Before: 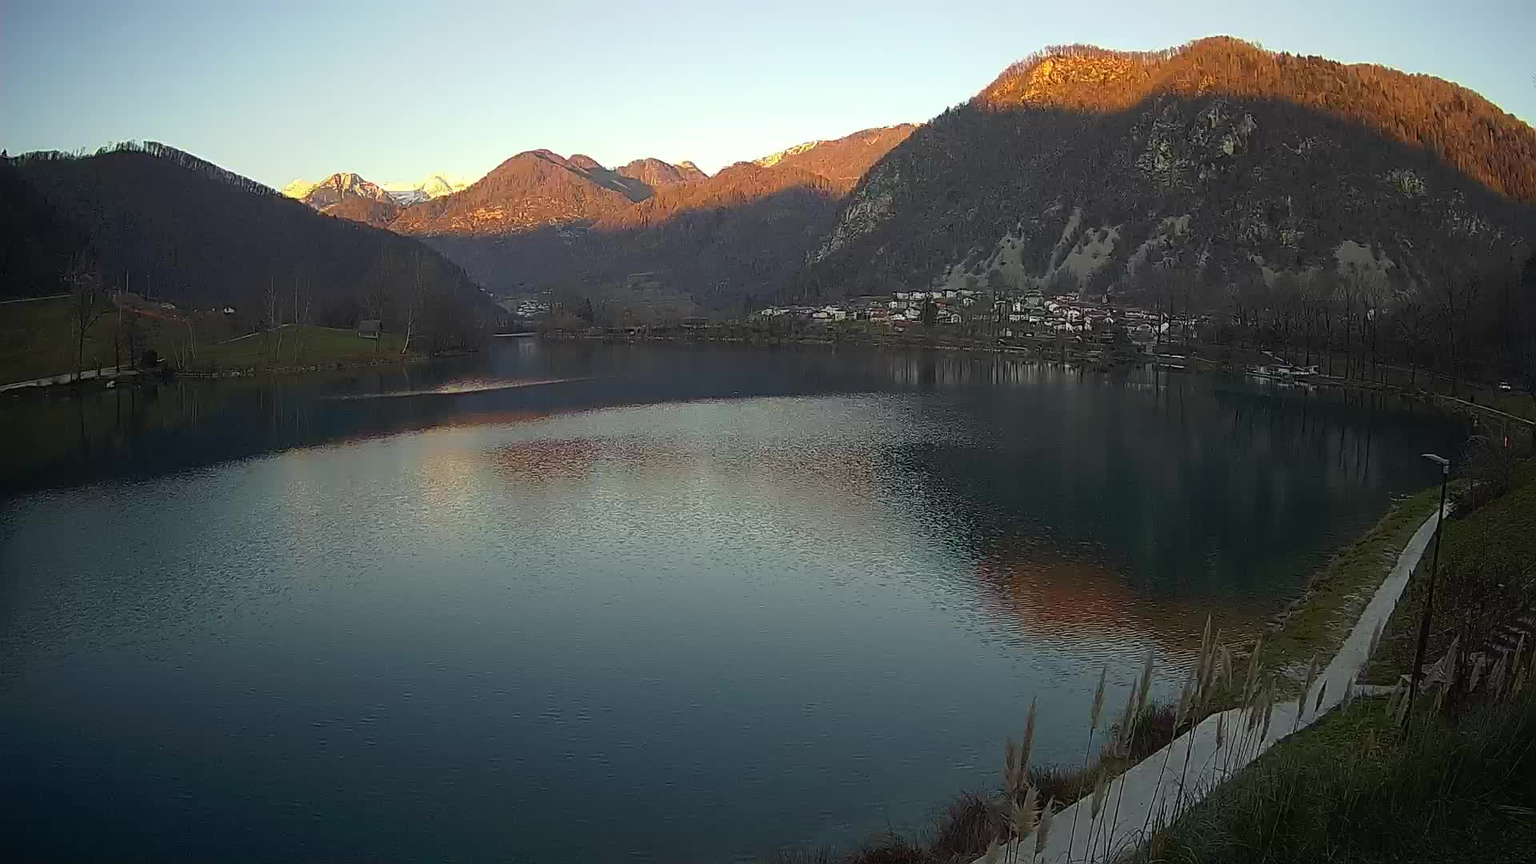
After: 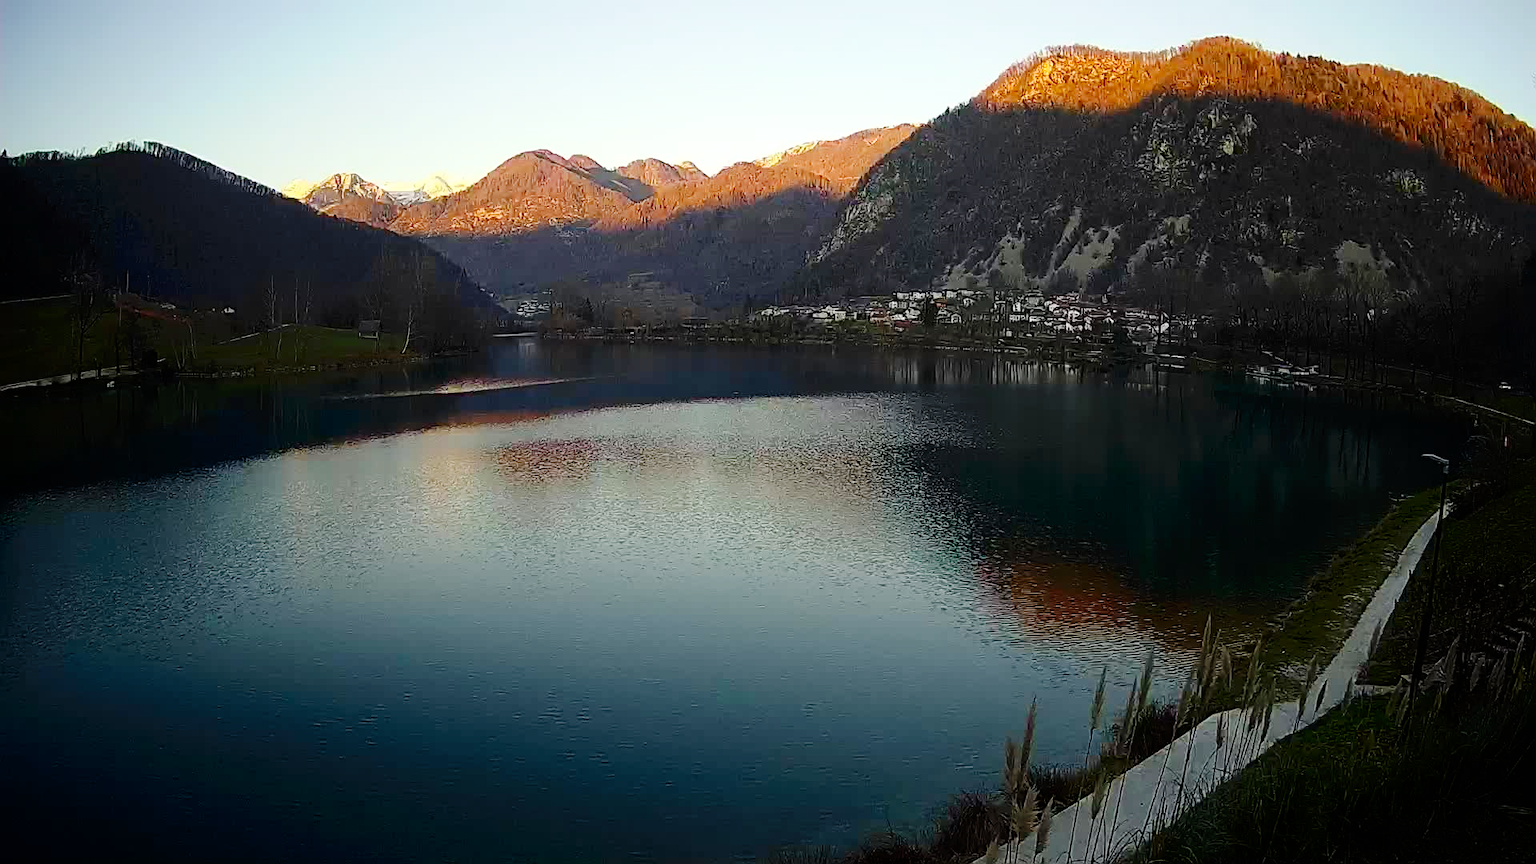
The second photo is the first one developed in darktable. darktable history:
shadows and highlights: shadows -29.13, highlights 29.64
tone curve: curves: ch0 [(0, 0) (0.003, 0) (0.011, 0.001) (0.025, 0.003) (0.044, 0.005) (0.069, 0.012) (0.1, 0.023) (0.136, 0.039) (0.177, 0.088) (0.224, 0.15) (0.277, 0.24) (0.335, 0.337) (0.399, 0.437) (0.468, 0.535) (0.543, 0.629) (0.623, 0.71) (0.709, 0.782) (0.801, 0.856) (0.898, 0.94) (1, 1)], preserve colors none
